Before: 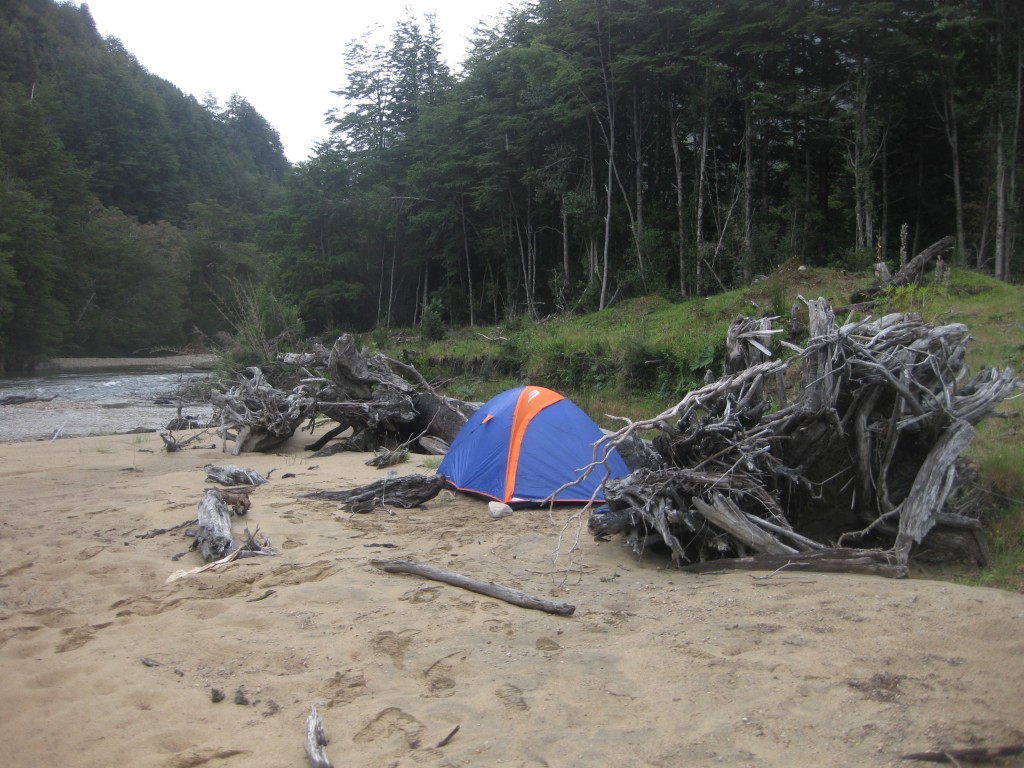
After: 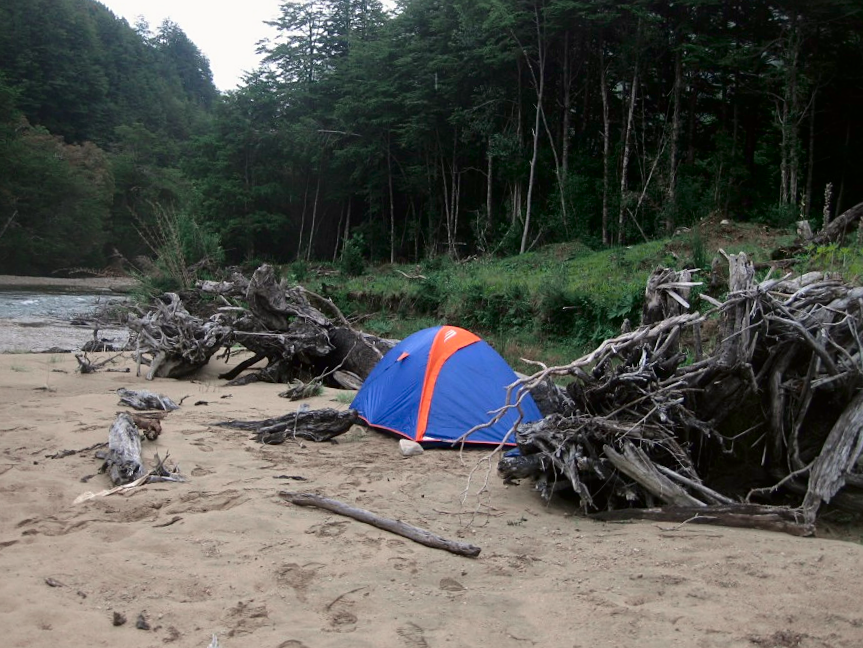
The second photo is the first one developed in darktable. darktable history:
sharpen: amount 0.211
crop and rotate: angle -2.92°, left 5.399%, top 5.175%, right 4.695%, bottom 4.694%
tone curve: curves: ch0 [(0, 0) (0.068, 0.012) (0.183, 0.089) (0.341, 0.283) (0.547, 0.532) (0.828, 0.815) (1, 0.983)]; ch1 [(0, 0) (0.23, 0.166) (0.34, 0.308) (0.371, 0.337) (0.429, 0.411) (0.477, 0.462) (0.499, 0.5) (0.529, 0.537) (0.559, 0.582) (0.743, 0.798) (1, 1)]; ch2 [(0, 0) (0.431, 0.414) (0.498, 0.503) (0.524, 0.528) (0.568, 0.546) (0.6, 0.597) (0.634, 0.645) (0.728, 0.742) (1, 1)], color space Lab, independent channels, preserve colors none
